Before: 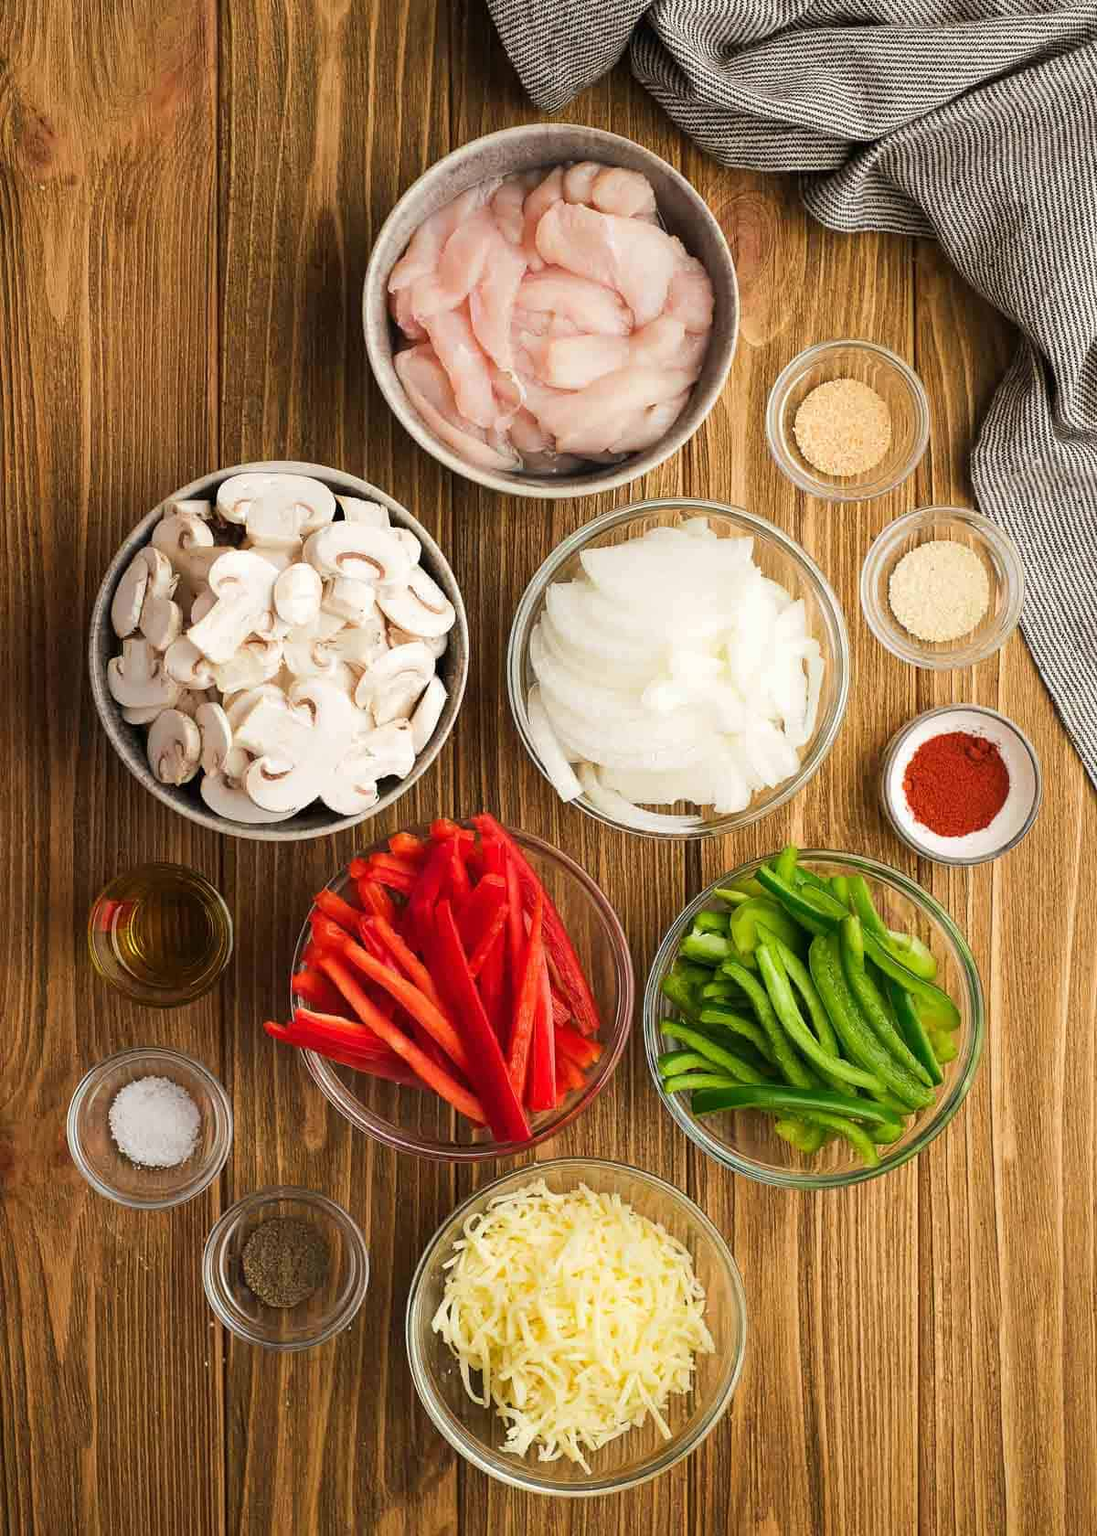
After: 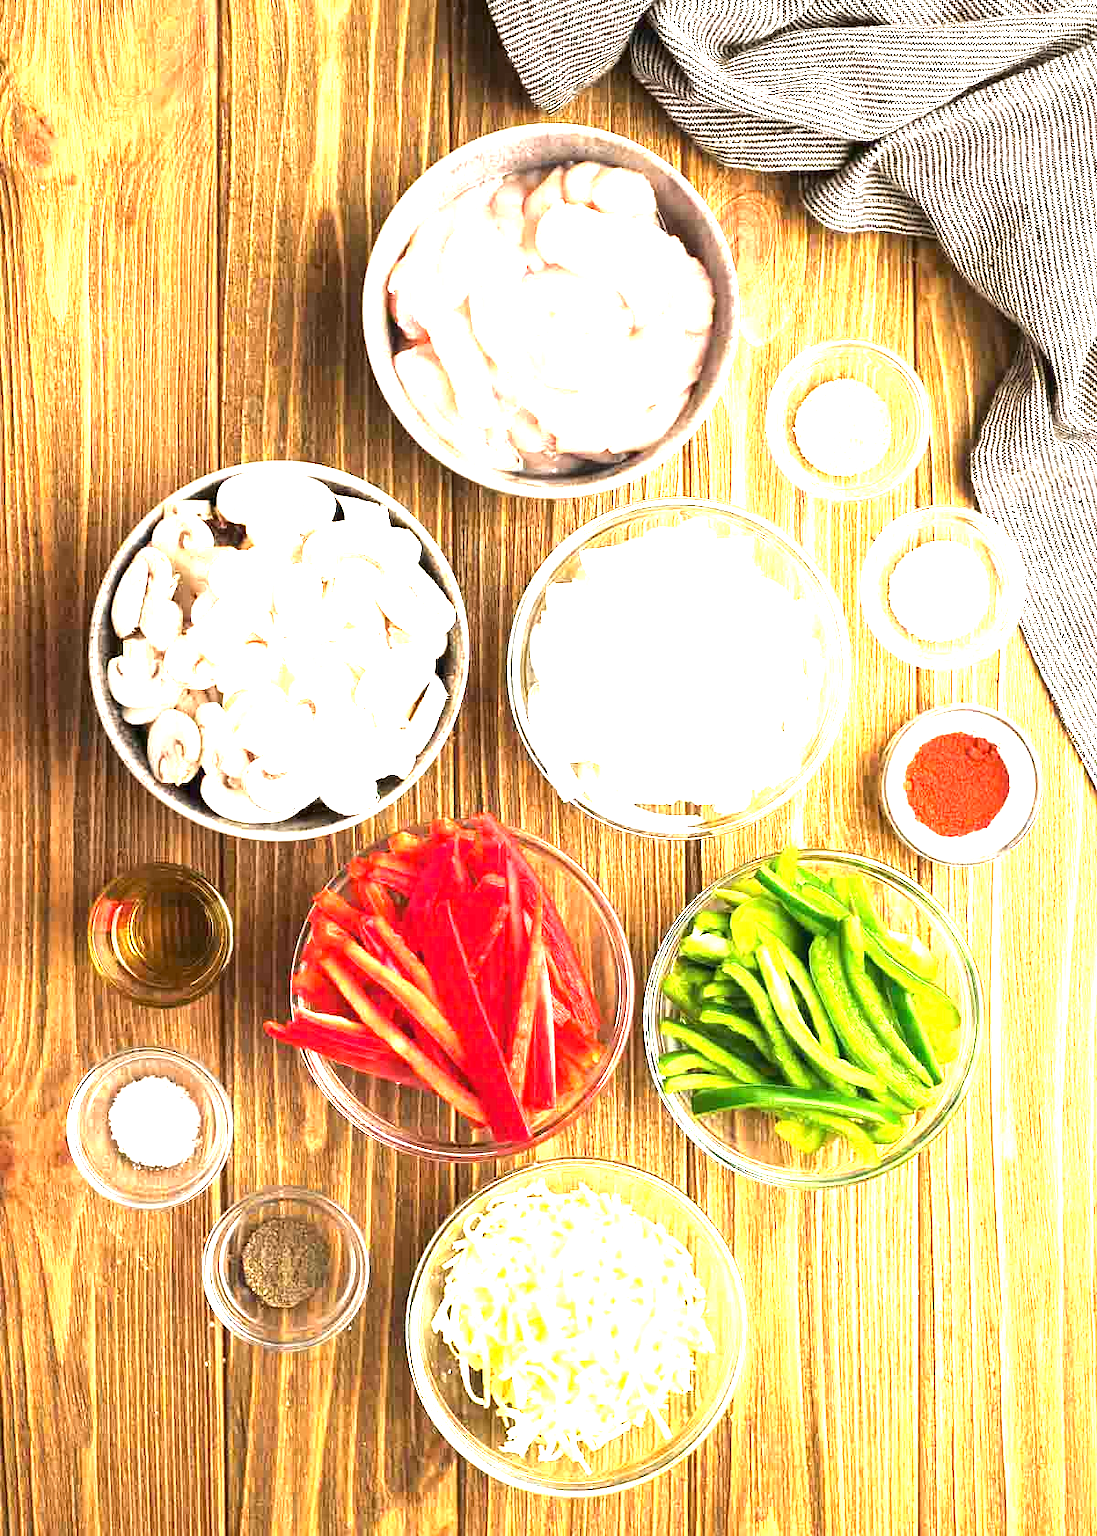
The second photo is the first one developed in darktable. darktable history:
exposure: exposure 2.03 EV, compensate highlight preservation false
tone equalizer: -8 EV -0.378 EV, -7 EV -0.383 EV, -6 EV -0.327 EV, -5 EV -0.226 EV, -3 EV 0.19 EV, -2 EV 0.338 EV, -1 EV 0.365 EV, +0 EV 0.389 EV, edges refinement/feathering 500, mask exposure compensation -1.57 EV, preserve details no
